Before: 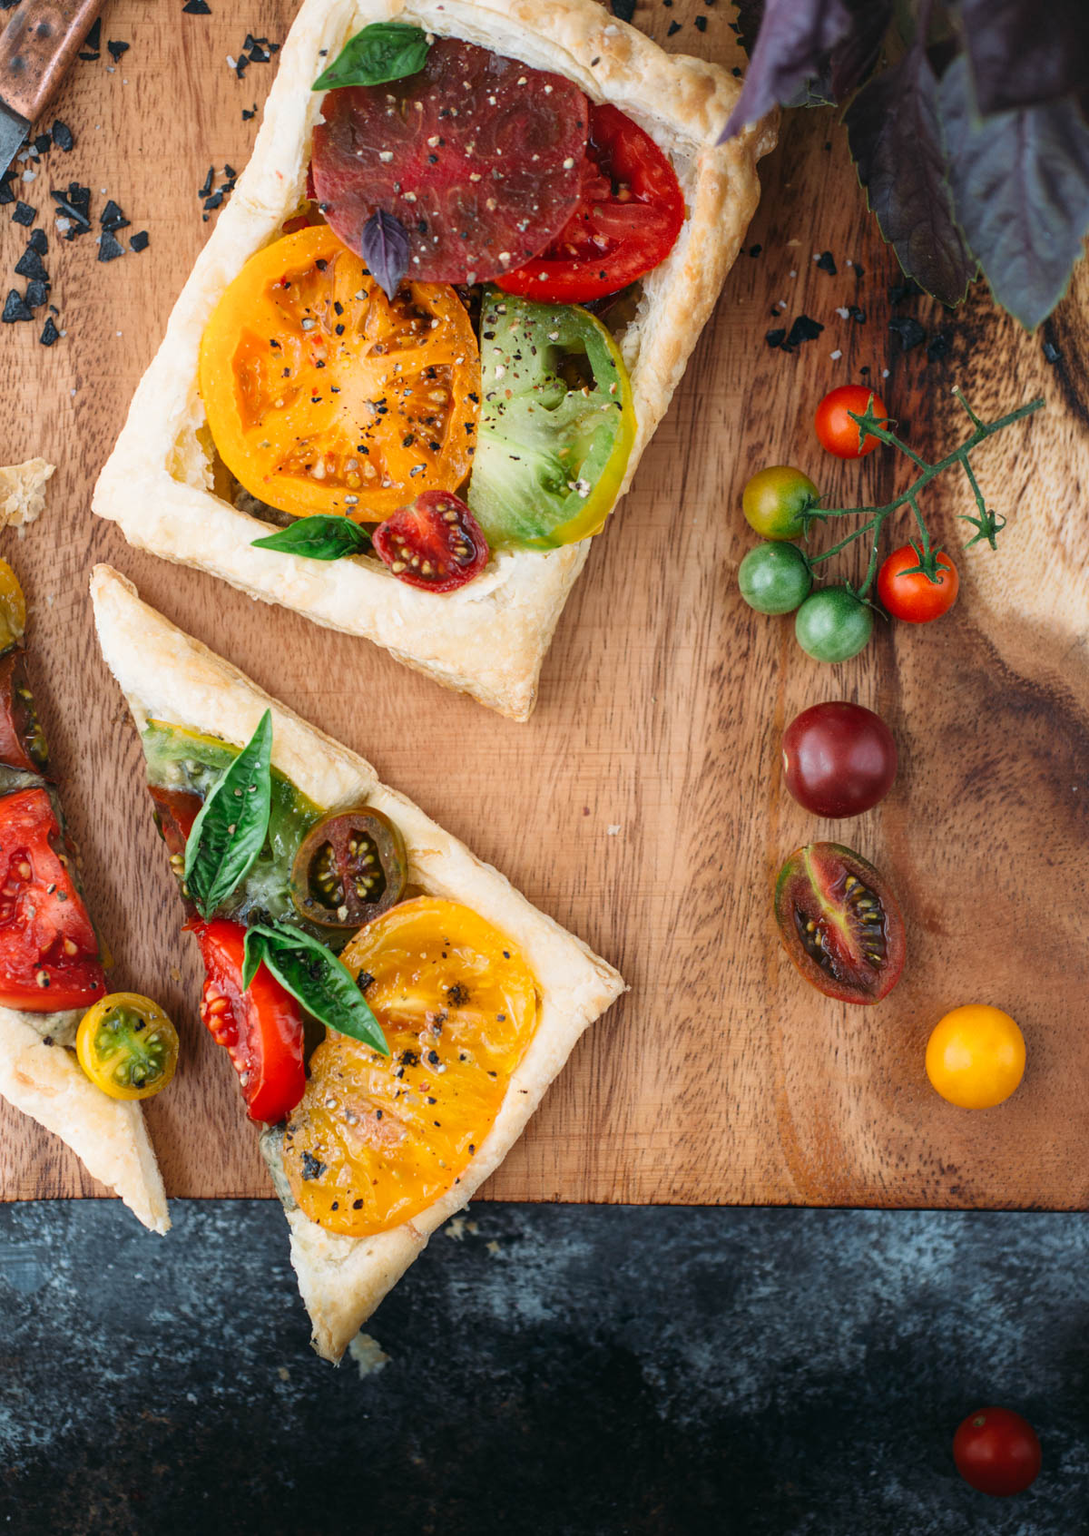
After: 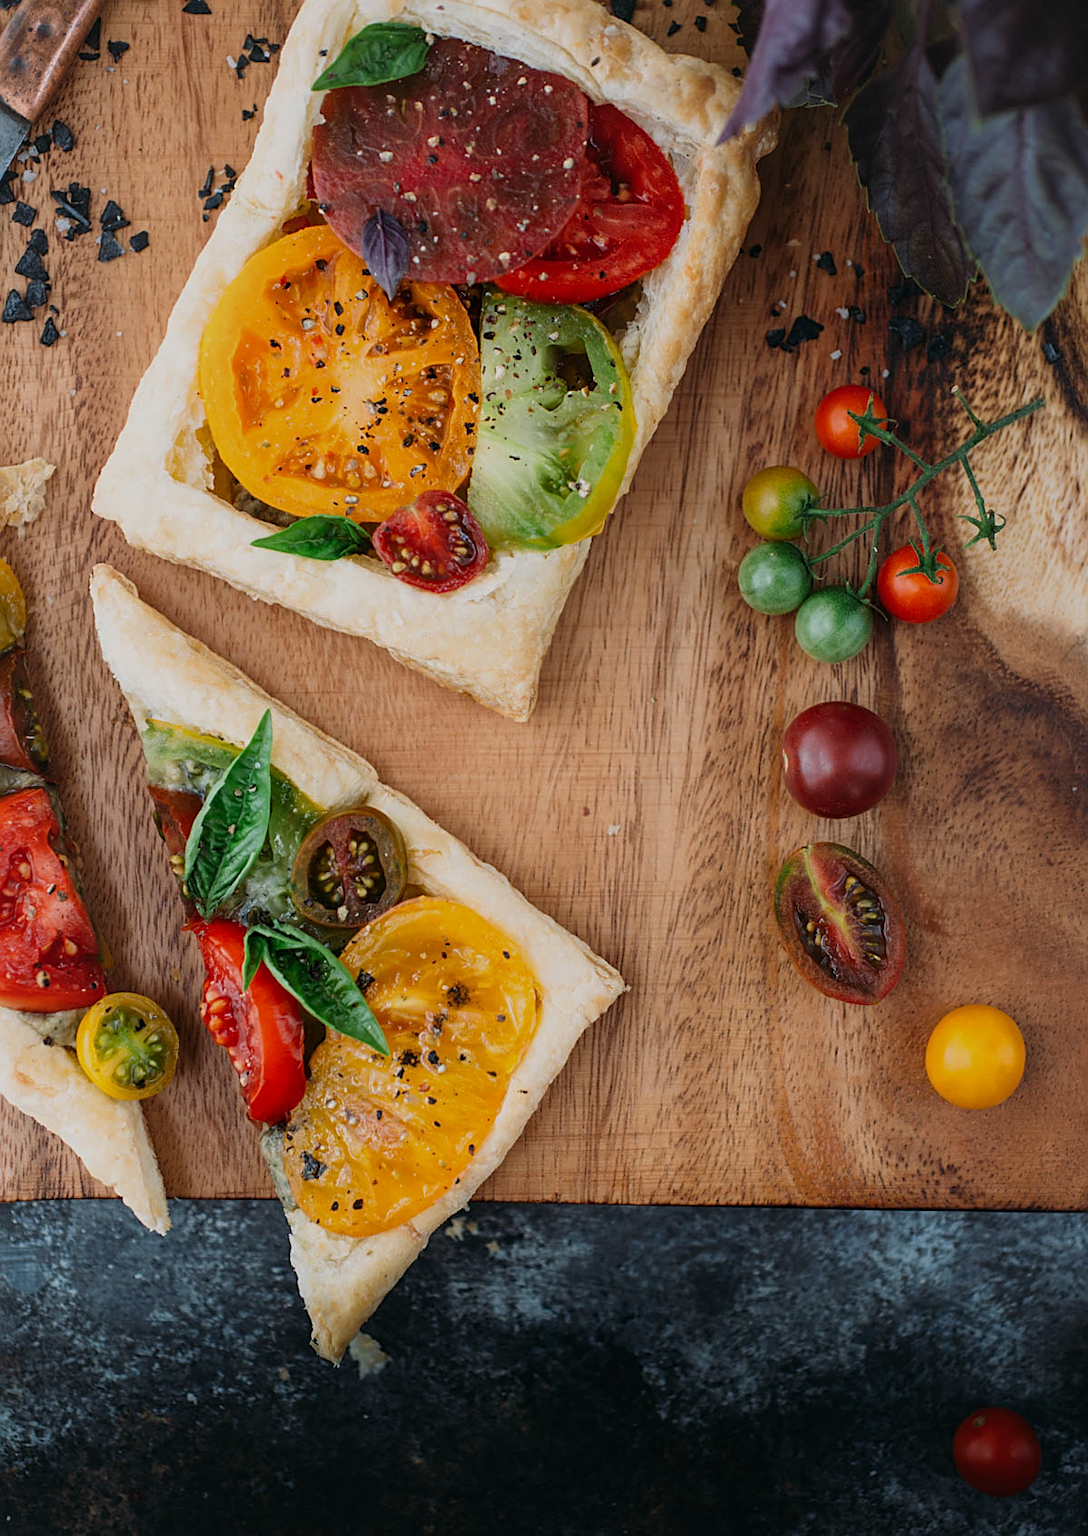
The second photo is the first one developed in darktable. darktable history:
exposure: exposure -0.492 EV, compensate highlight preservation false
sharpen: on, module defaults
